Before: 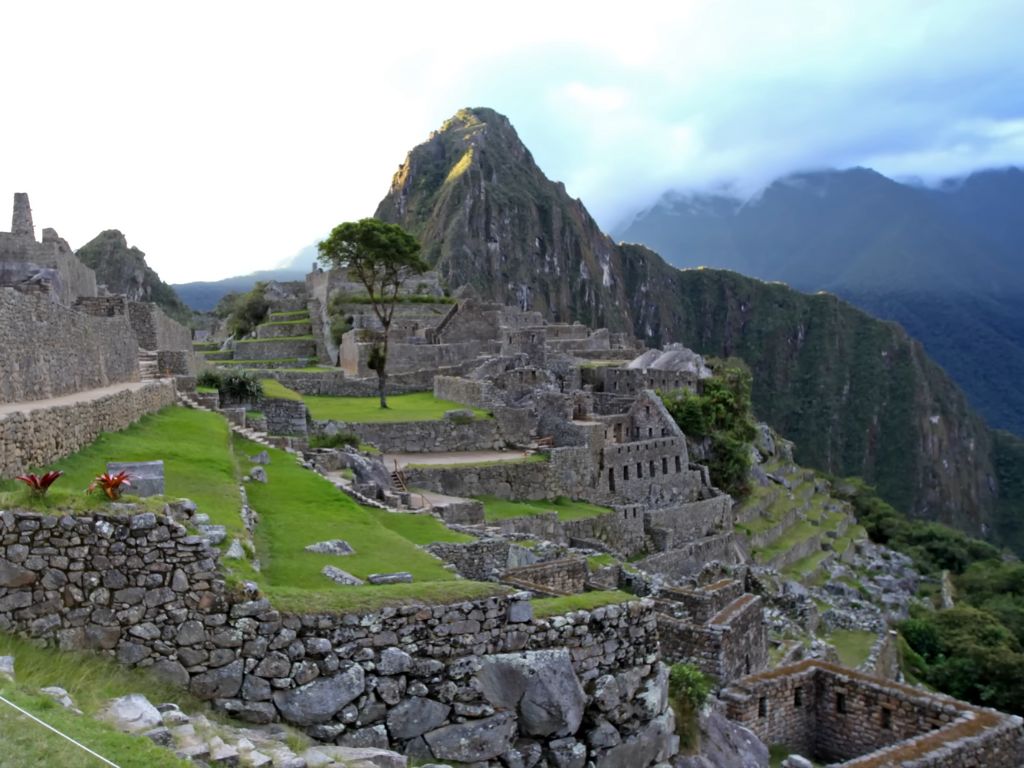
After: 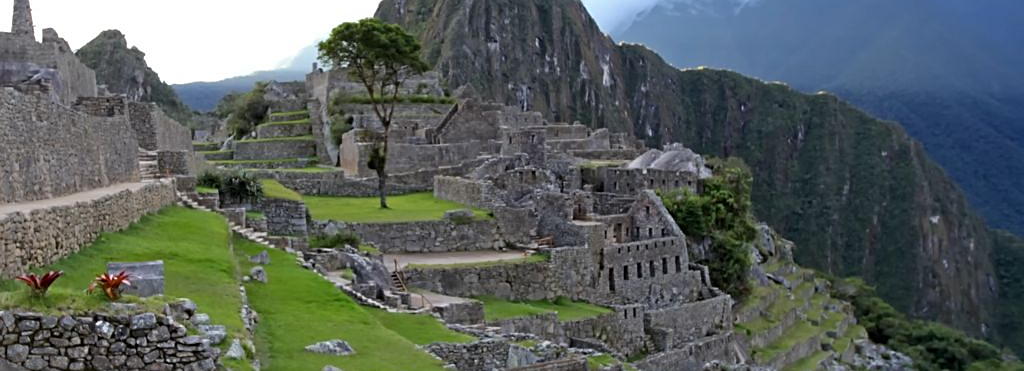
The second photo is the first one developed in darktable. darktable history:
sharpen: on, module defaults
crop and rotate: top 26.056%, bottom 25.543%
